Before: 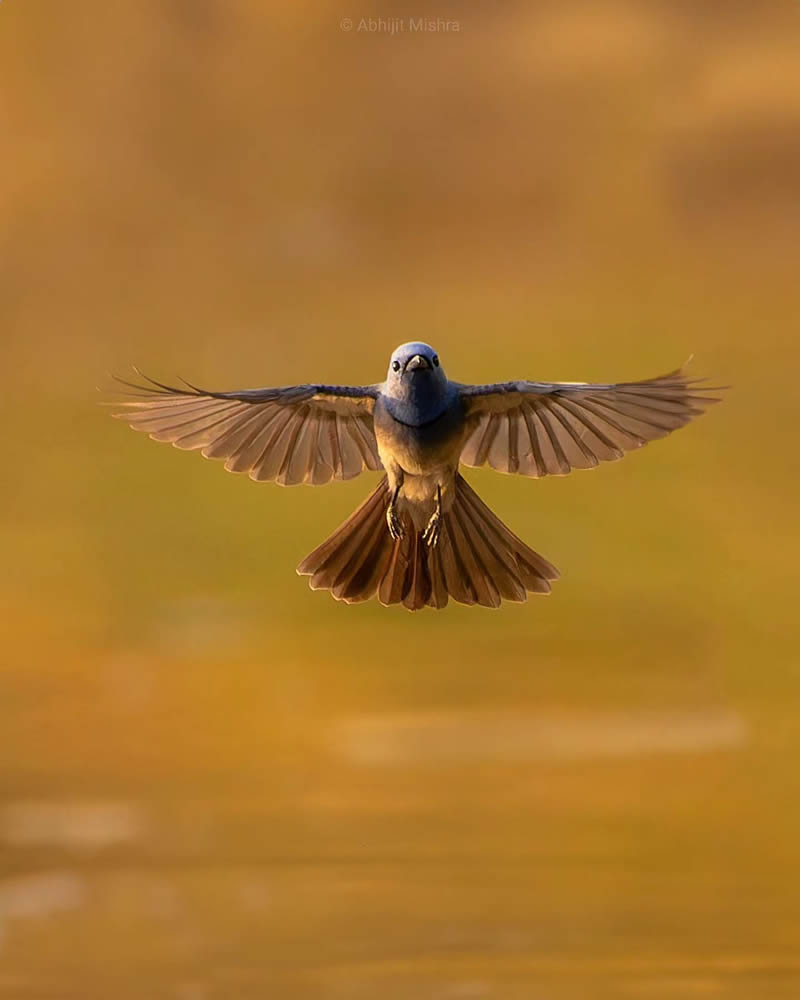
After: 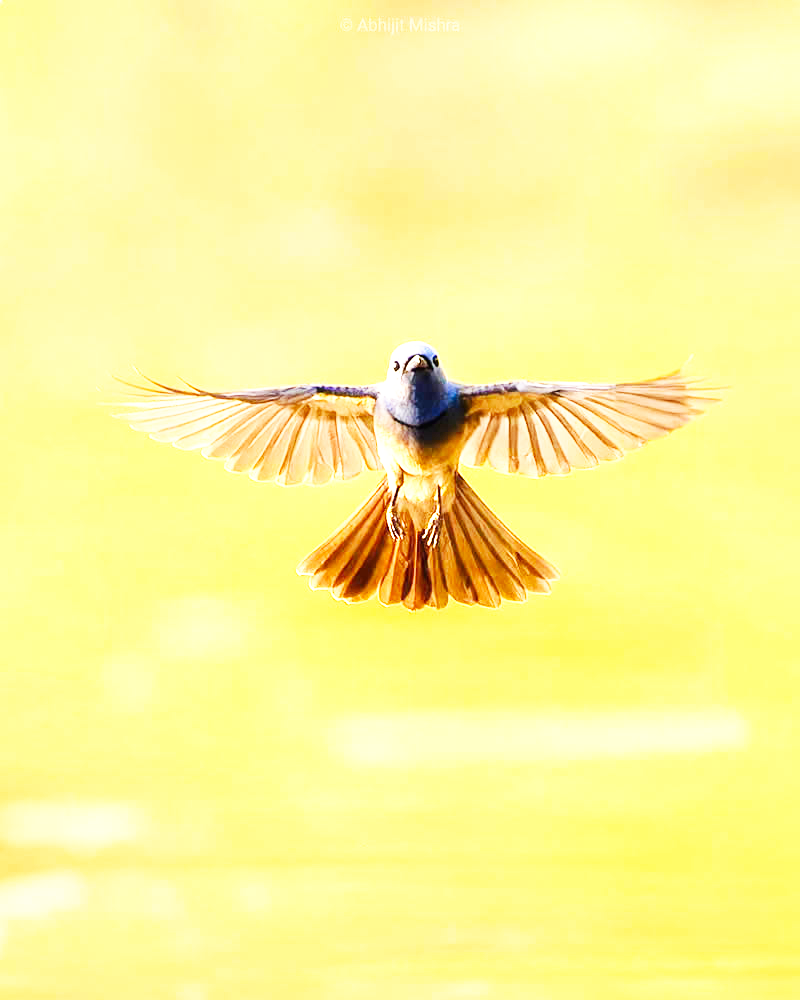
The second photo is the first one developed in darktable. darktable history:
color zones: curves: ch0 [(0.068, 0.464) (0.25, 0.5) (0.48, 0.508) (0.75, 0.536) (0.886, 0.476) (0.967, 0.456)]; ch1 [(0.066, 0.456) (0.25, 0.5) (0.616, 0.508) (0.746, 0.56) (0.934, 0.444)], mix 32.48%
exposure: black level correction 0, exposure 1.68 EV, compensate highlight preservation false
base curve: curves: ch0 [(0, 0) (0.007, 0.004) (0.027, 0.03) (0.046, 0.07) (0.207, 0.54) (0.442, 0.872) (0.673, 0.972) (1, 1)], preserve colors none
